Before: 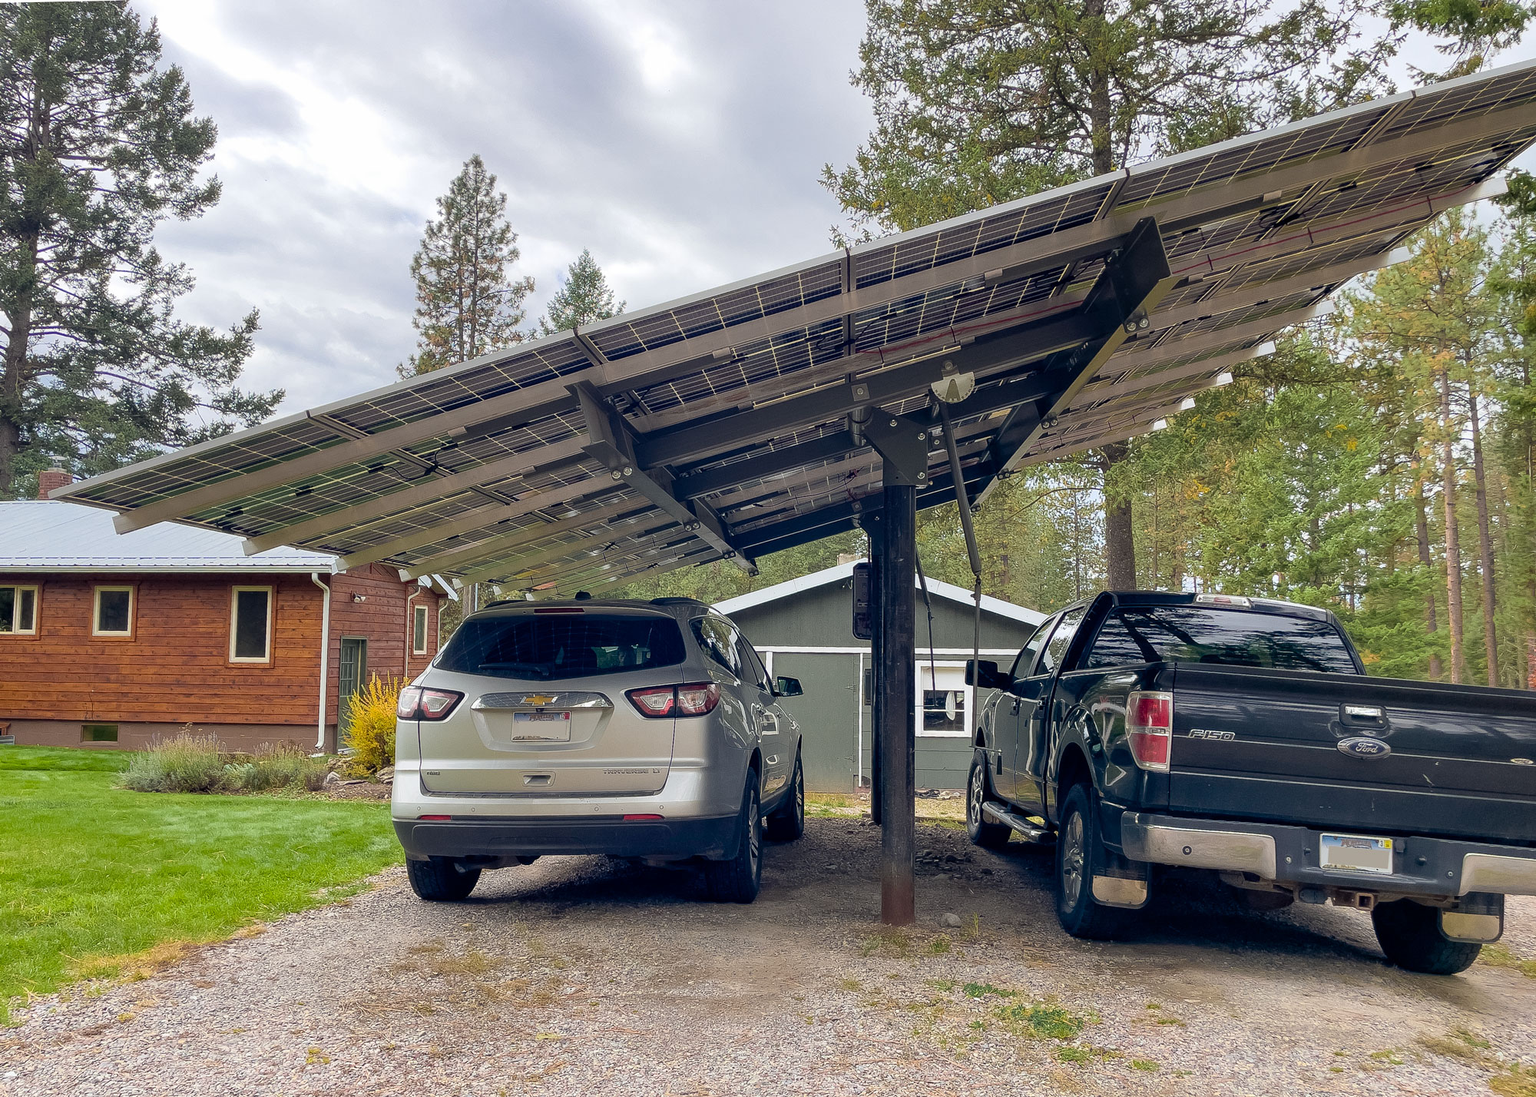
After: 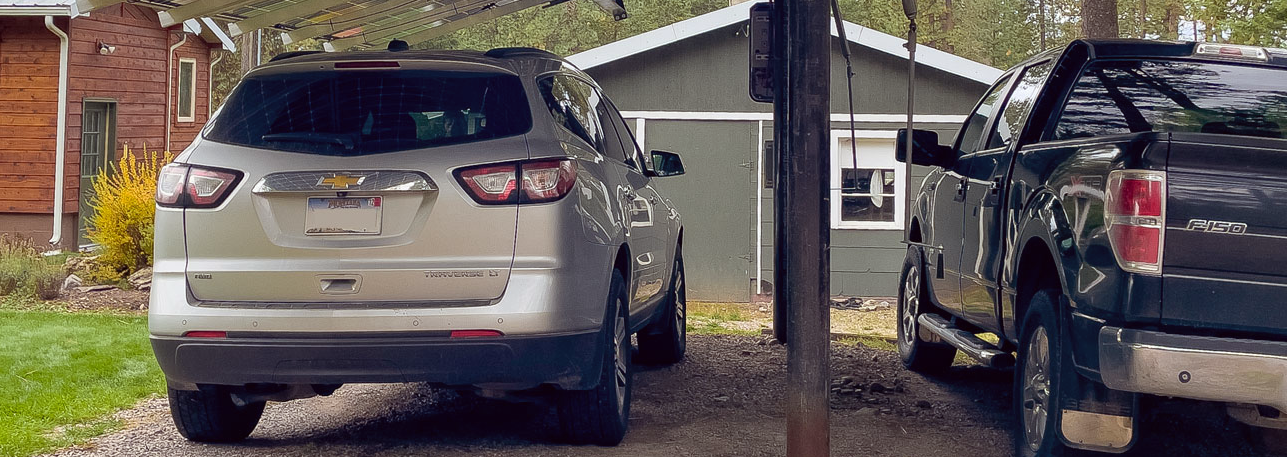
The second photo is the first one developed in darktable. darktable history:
color balance: mode lift, gamma, gain (sRGB), lift [1, 1.049, 1, 1]
crop: left 18.091%, top 51.13%, right 17.525%, bottom 16.85%
